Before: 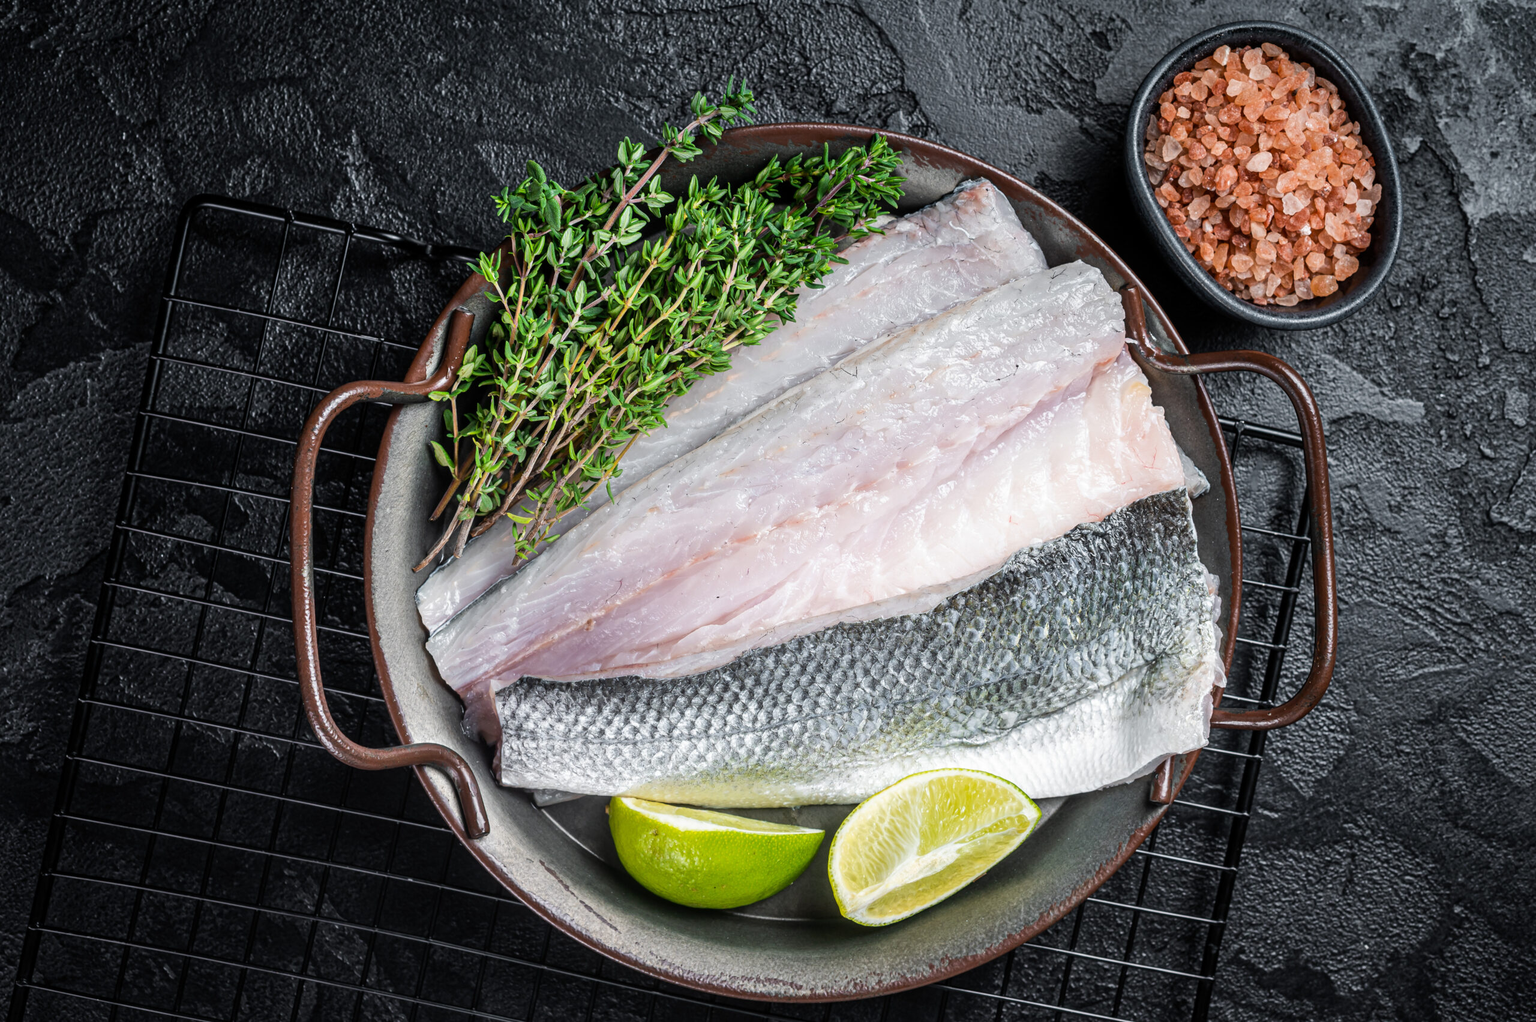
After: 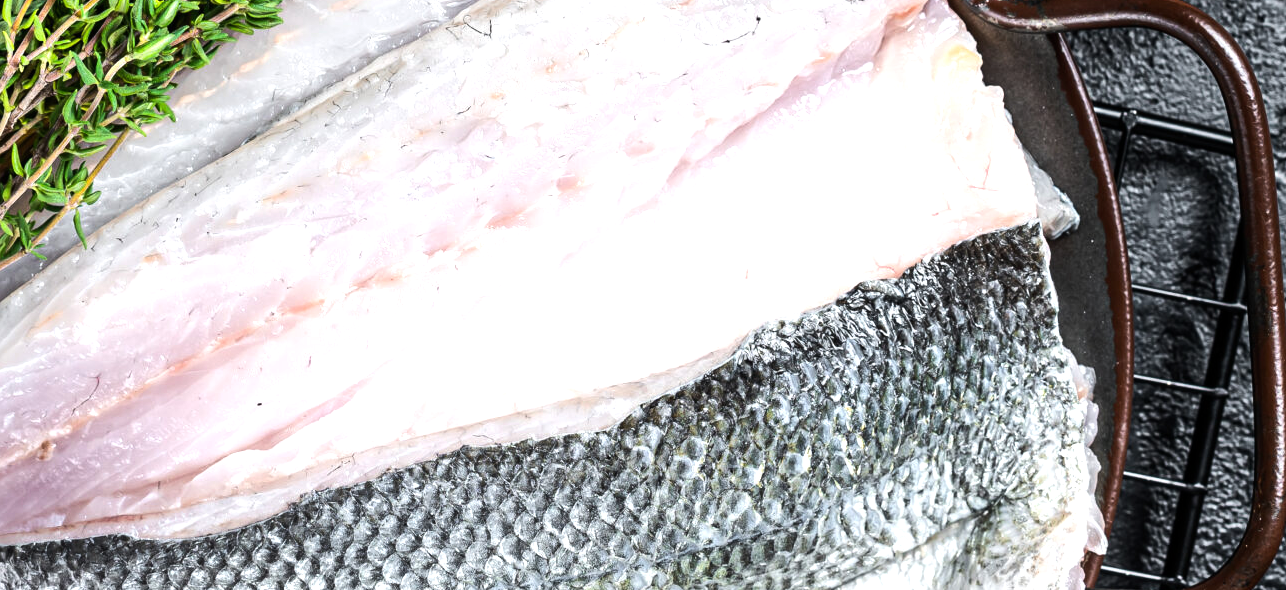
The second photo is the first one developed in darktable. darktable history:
crop: left 36.607%, top 34.735%, right 13.146%, bottom 30.611%
tone equalizer: -8 EV -0.75 EV, -7 EV -0.7 EV, -6 EV -0.6 EV, -5 EV -0.4 EV, -3 EV 0.4 EV, -2 EV 0.6 EV, -1 EV 0.7 EV, +0 EV 0.75 EV, edges refinement/feathering 500, mask exposure compensation -1.57 EV, preserve details no
